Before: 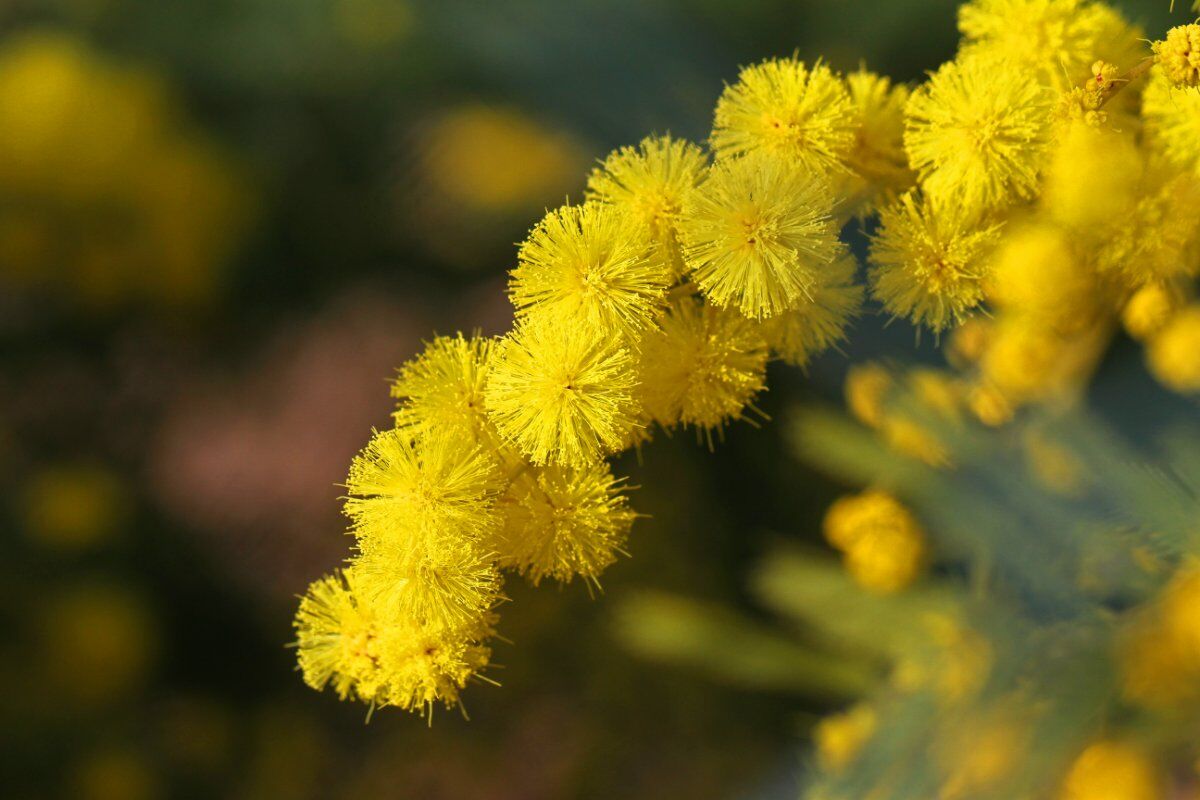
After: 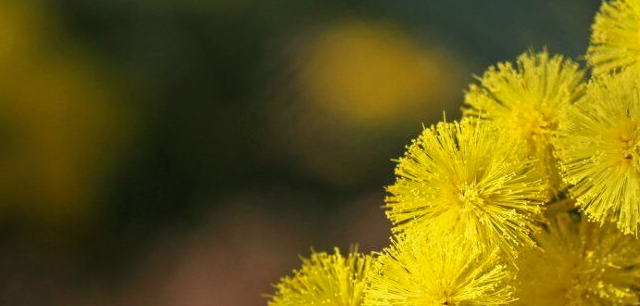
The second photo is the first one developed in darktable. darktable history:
local contrast: detail 109%
crop: left 10.283%, top 10.574%, right 36.322%, bottom 51.076%
